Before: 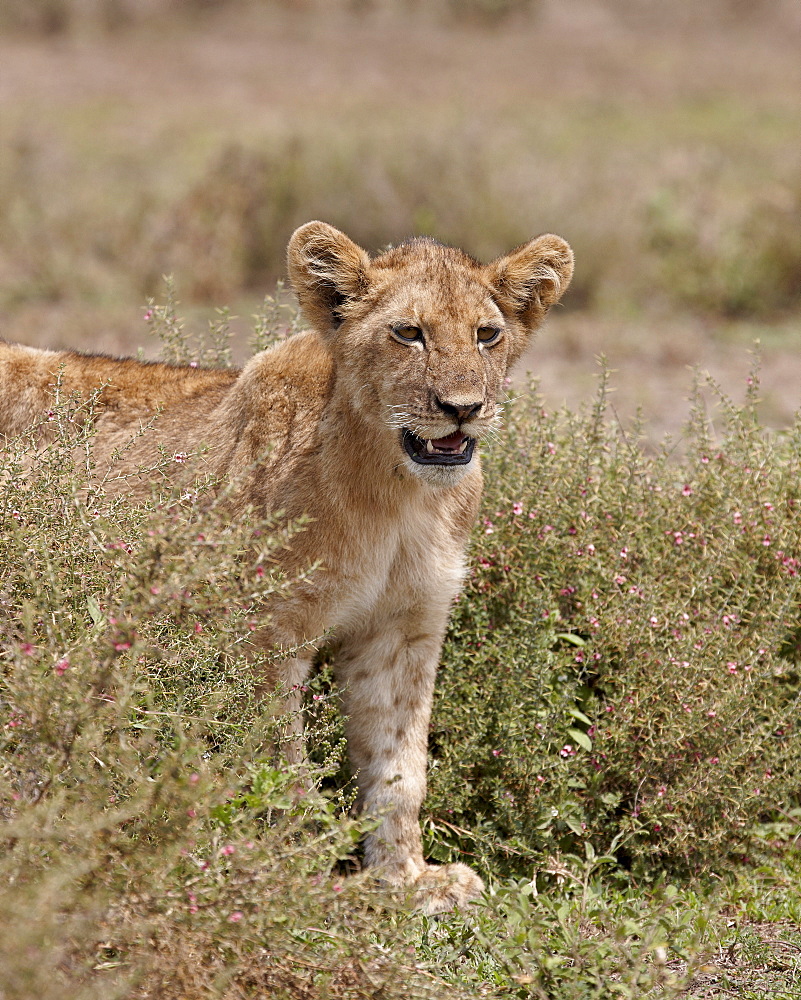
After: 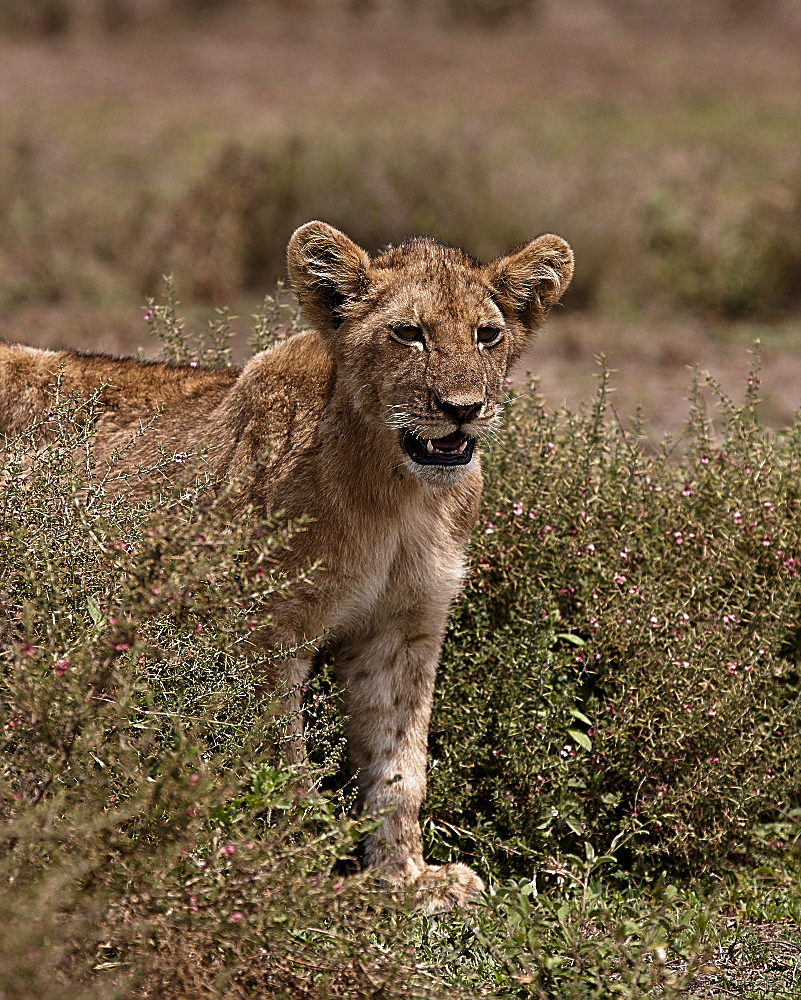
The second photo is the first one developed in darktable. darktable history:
levels: levels [0, 0.618, 1]
velvia: on, module defaults
sharpen: on, module defaults
